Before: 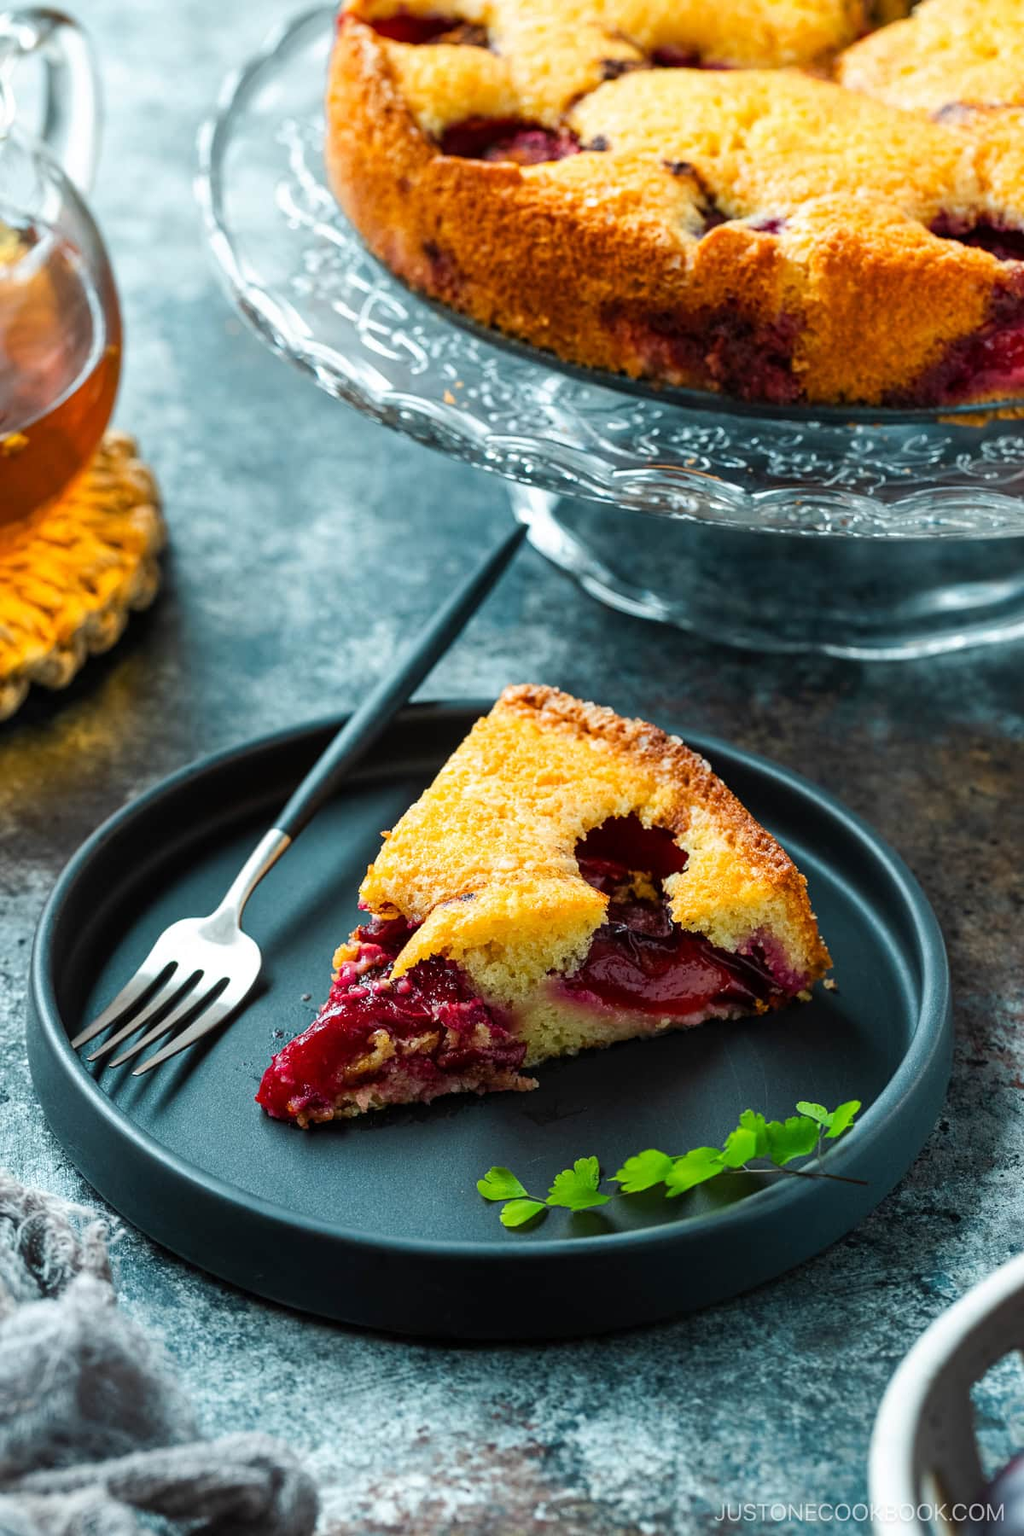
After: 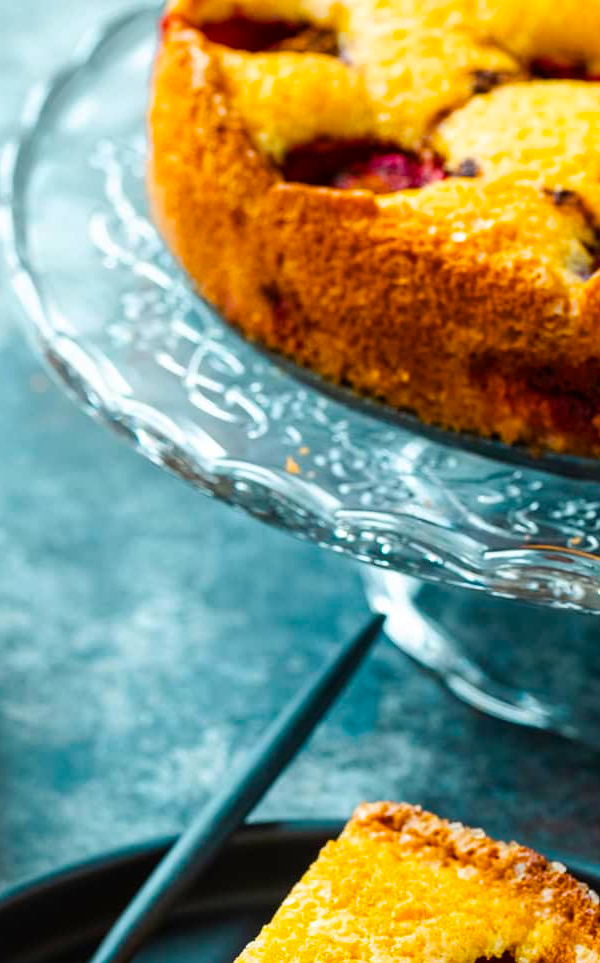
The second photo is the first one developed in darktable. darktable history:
crop: left 19.556%, right 30.401%, bottom 46.458%
color balance rgb: linear chroma grading › global chroma 15%, perceptual saturation grading › global saturation 30%
